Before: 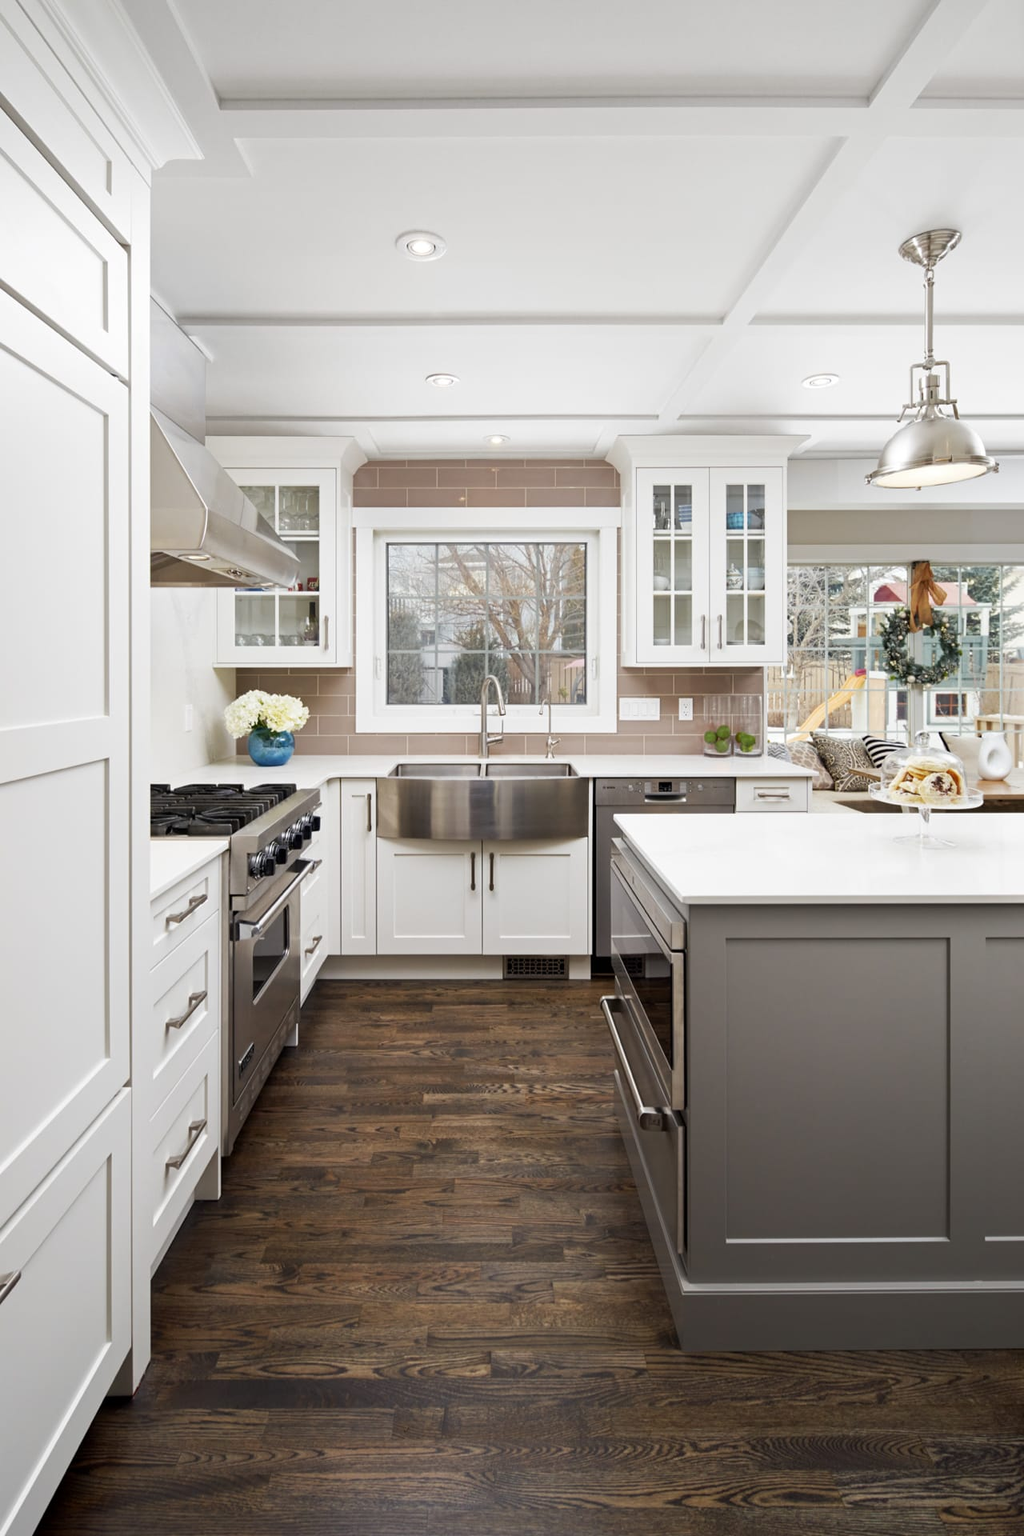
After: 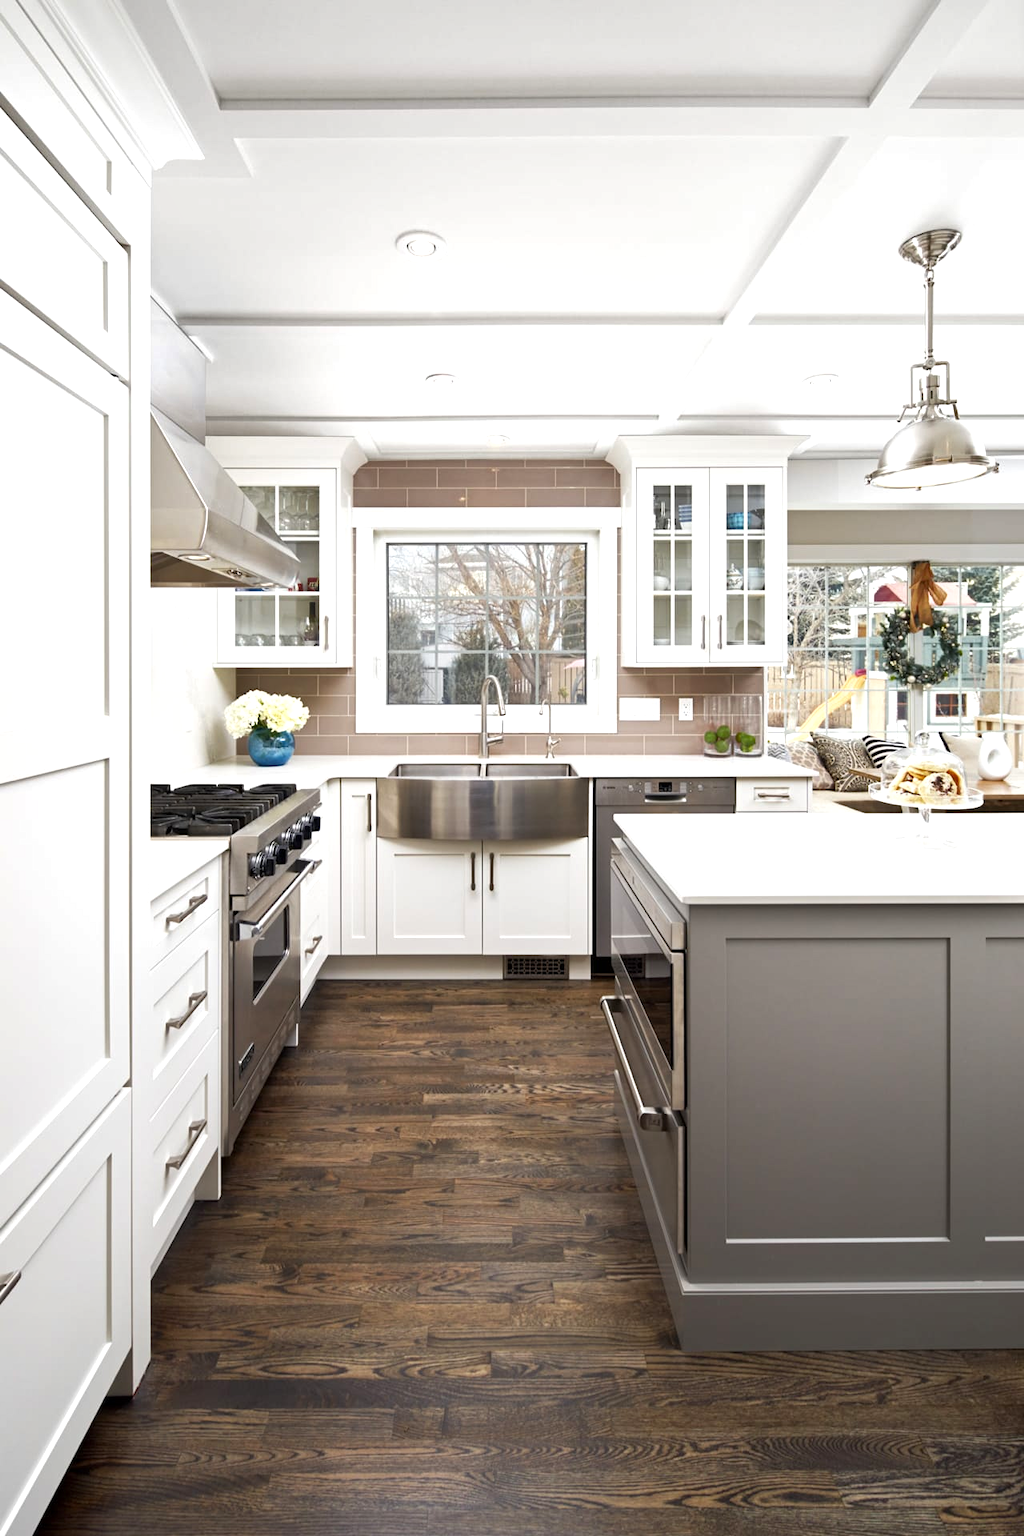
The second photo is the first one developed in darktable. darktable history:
shadows and highlights: radius 127.08, shadows 30.41, highlights -31.21, low approximation 0.01, soften with gaussian
exposure: exposure 0.497 EV, compensate highlight preservation false
